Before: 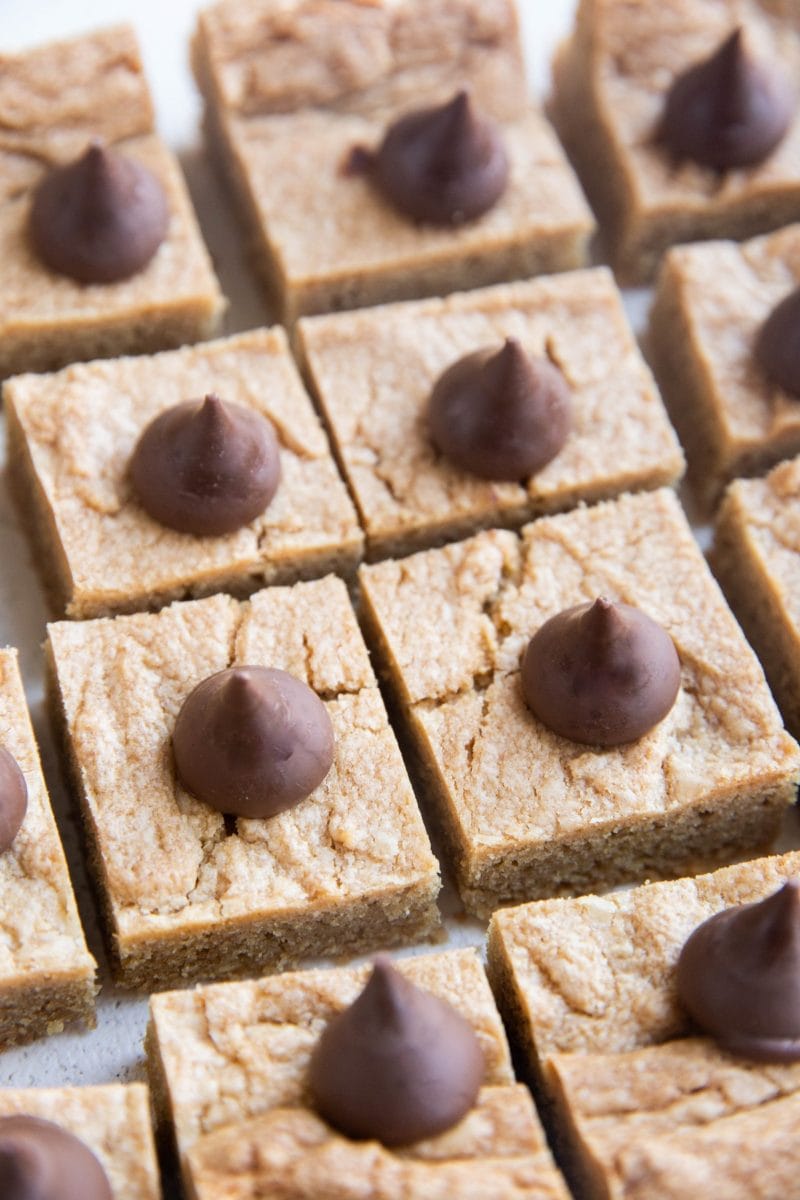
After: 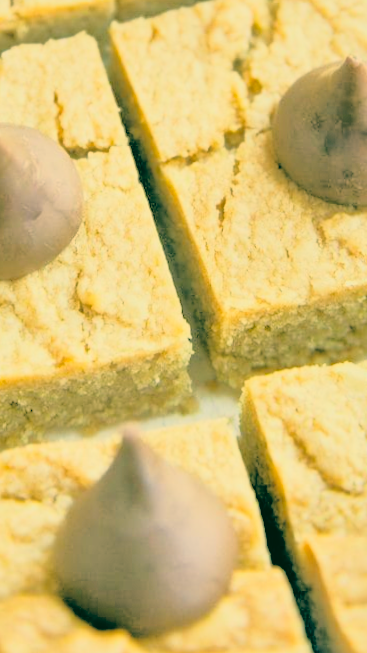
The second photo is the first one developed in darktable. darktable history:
crop: left 29.672%, top 41.786%, right 20.851%, bottom 3.487%
white balance: red 0.982, blue 1.018
rotate and perspective: rotation 0.215°, lens shift (vertical) -0.139, crop left 0.069, crop right 0.939, crop top 0.002, crop bottom 0.996
color correction: highlights a* 1.83, highlights b* 34.02, shadows a* -36.68, shadows b* -5.48
tone curve: curves: ch0 [(0, 0) (0.169, 0.367) (0.635, 0.859) (1, 1)], color space Lab, independent channels, preserve colors none
tone equalizer: -7 EV 0.15 EV, -6 EV 0.6 EV, -5 EV 1.15 EV, -4 EV 1.33 EV, -3 EV 1.15 EV, -2 EV 0.6 EV, -1 EV 0.15 EV, mask exposure compensation -0.5 EV
shadows and highlights: on, module defaults
filmic rgb: black relative exposure -7.65 EV, white relative exposure 4.56 EV, hardness 3.61, contrast 1.05
